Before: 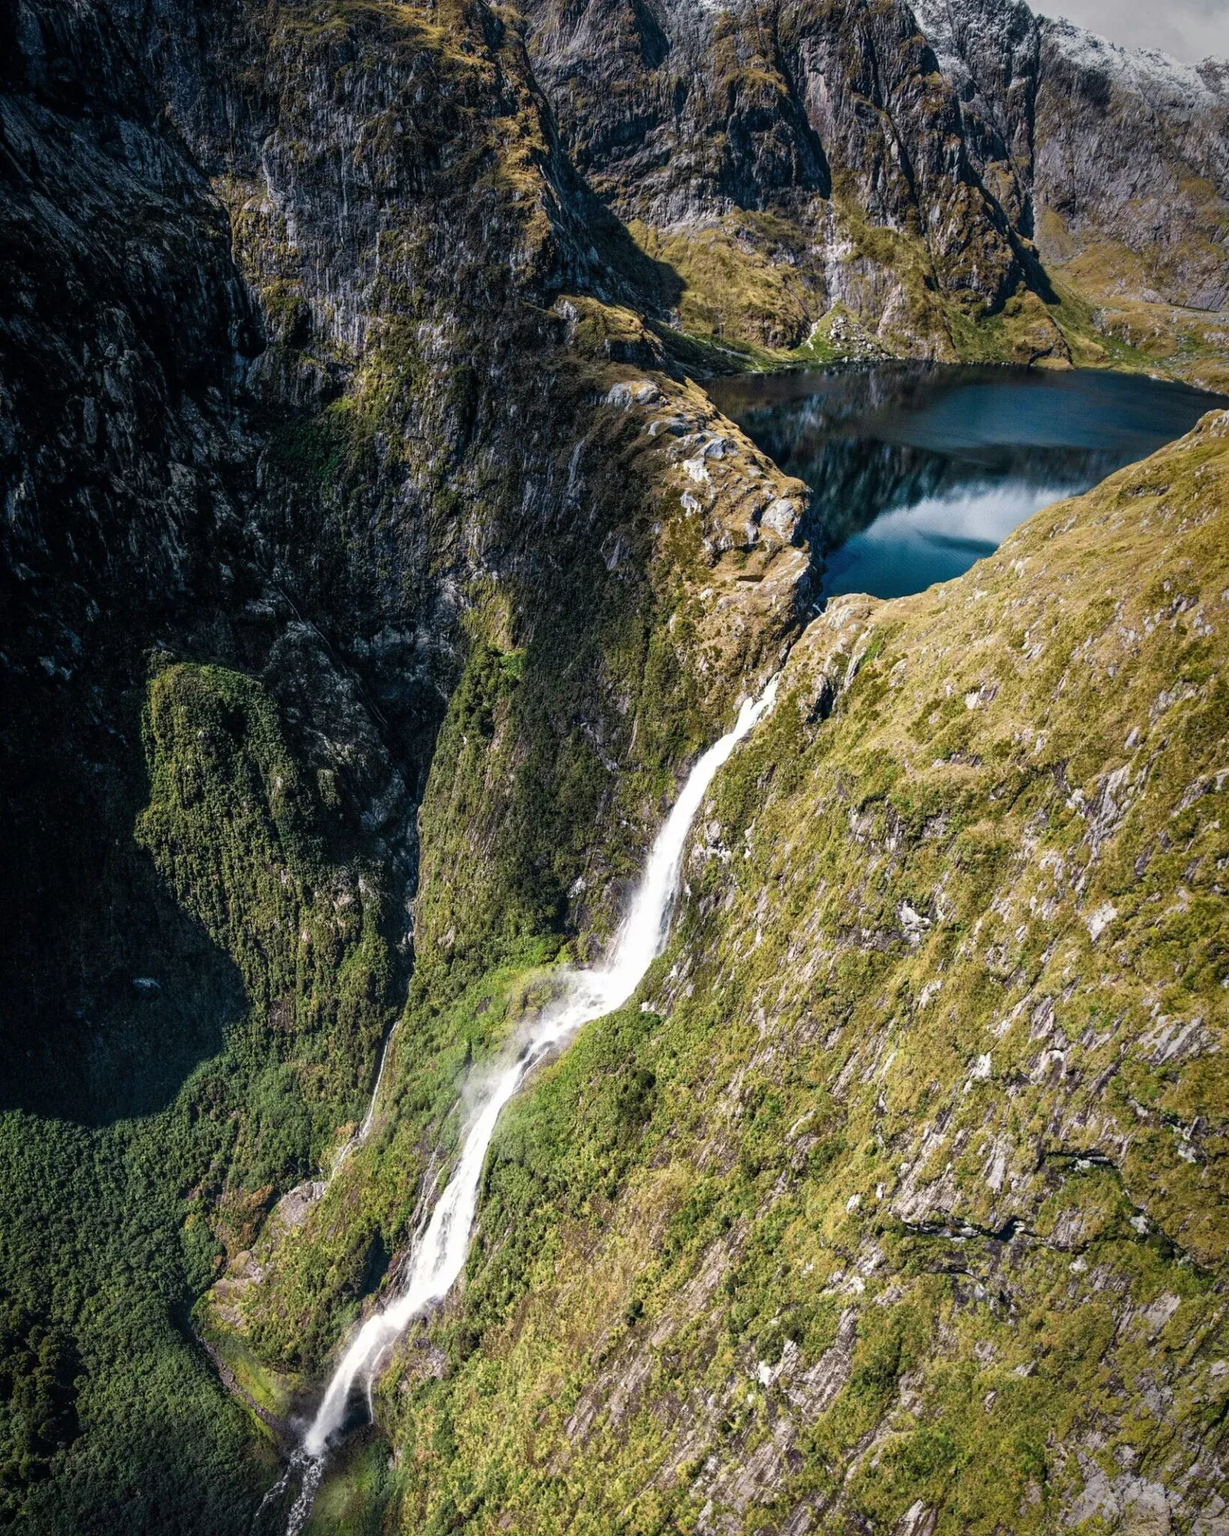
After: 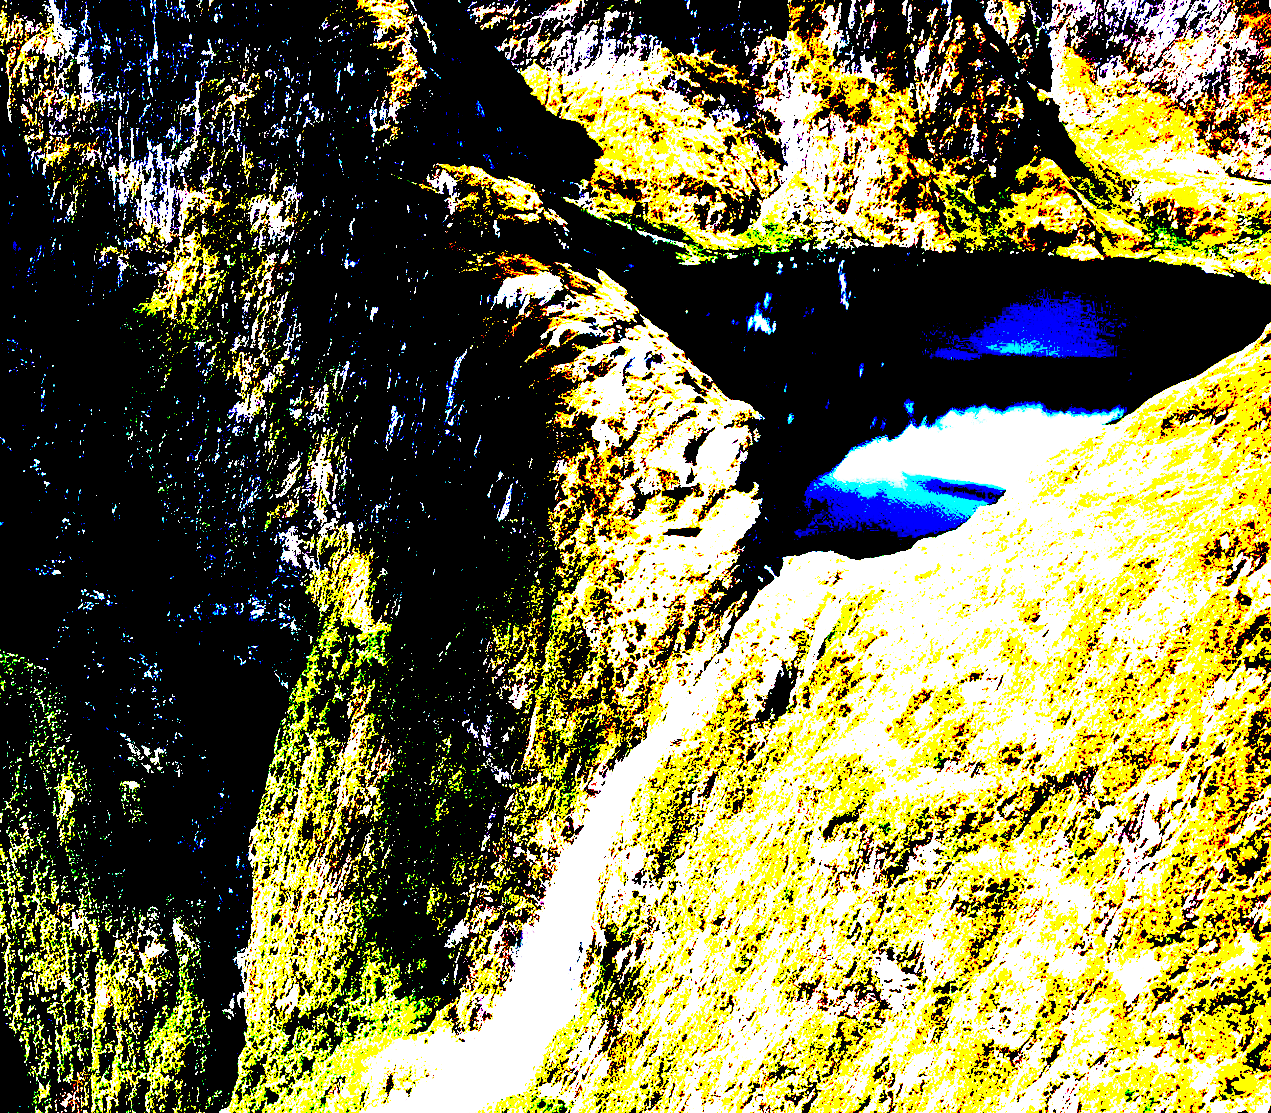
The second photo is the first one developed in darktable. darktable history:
base curve: curves: ch0 [(0, 0) (0.032, 0.025) (0.121, 0.166) (0.206, 0.329) (0.605, 0.79) (1, 1)], preserve colors none
crop: left 18.38%, top 11.092%, right 2.134%, bottom 33.217%
exposure: black level correction 0.1, exposure 3 EV, compensate highlight preservation false
